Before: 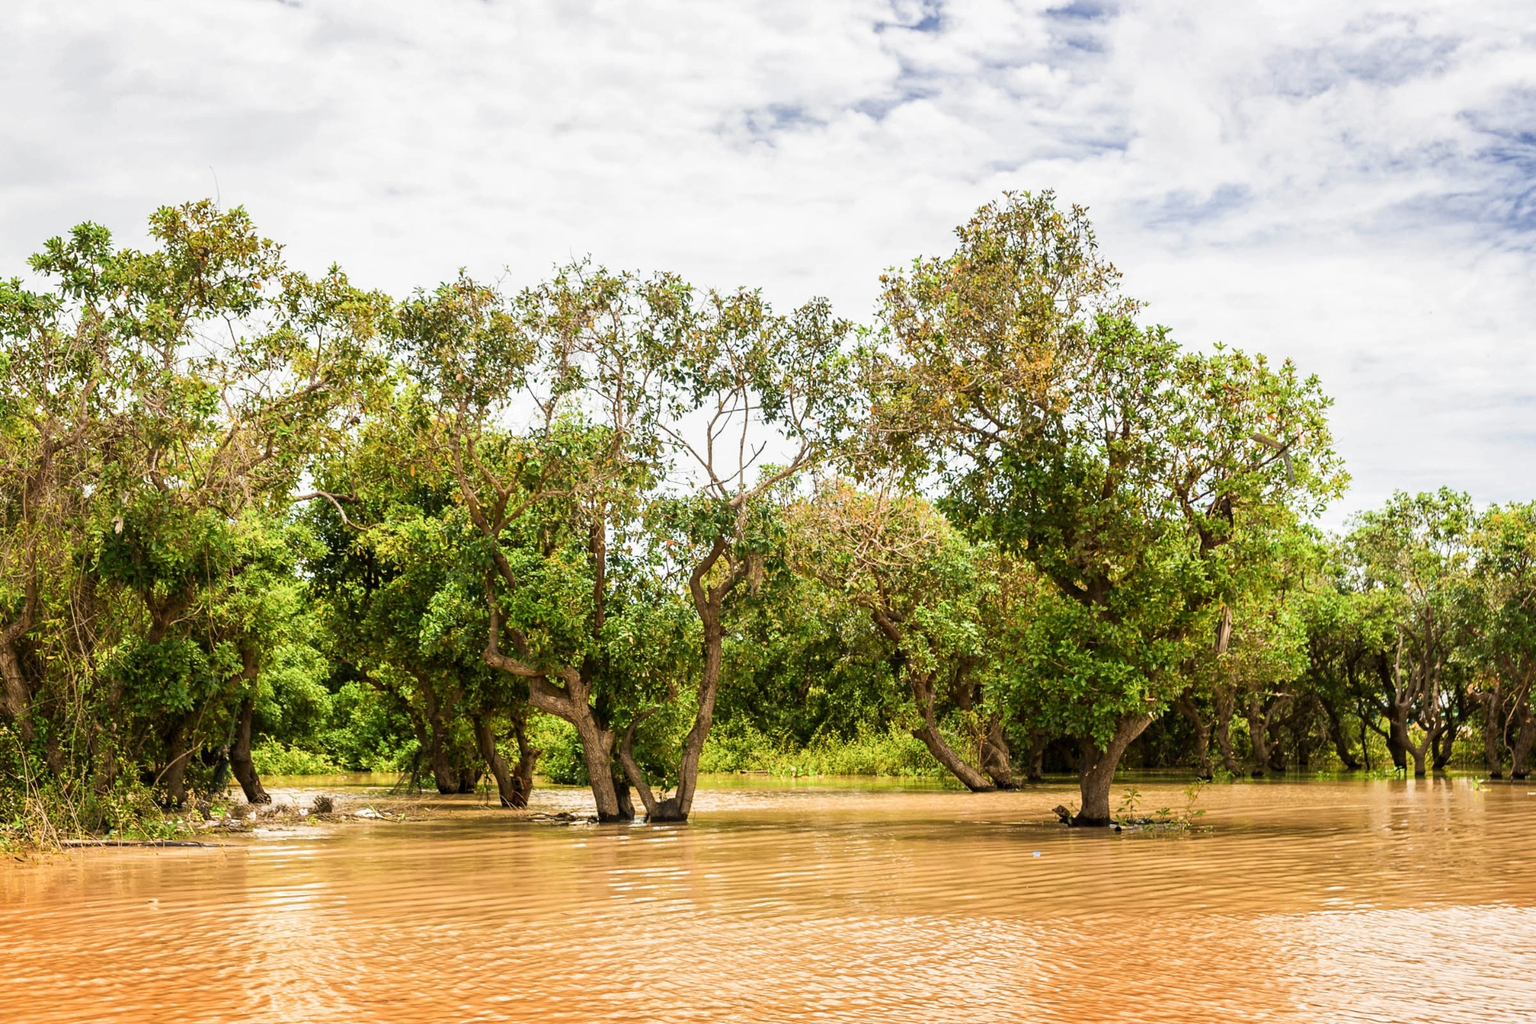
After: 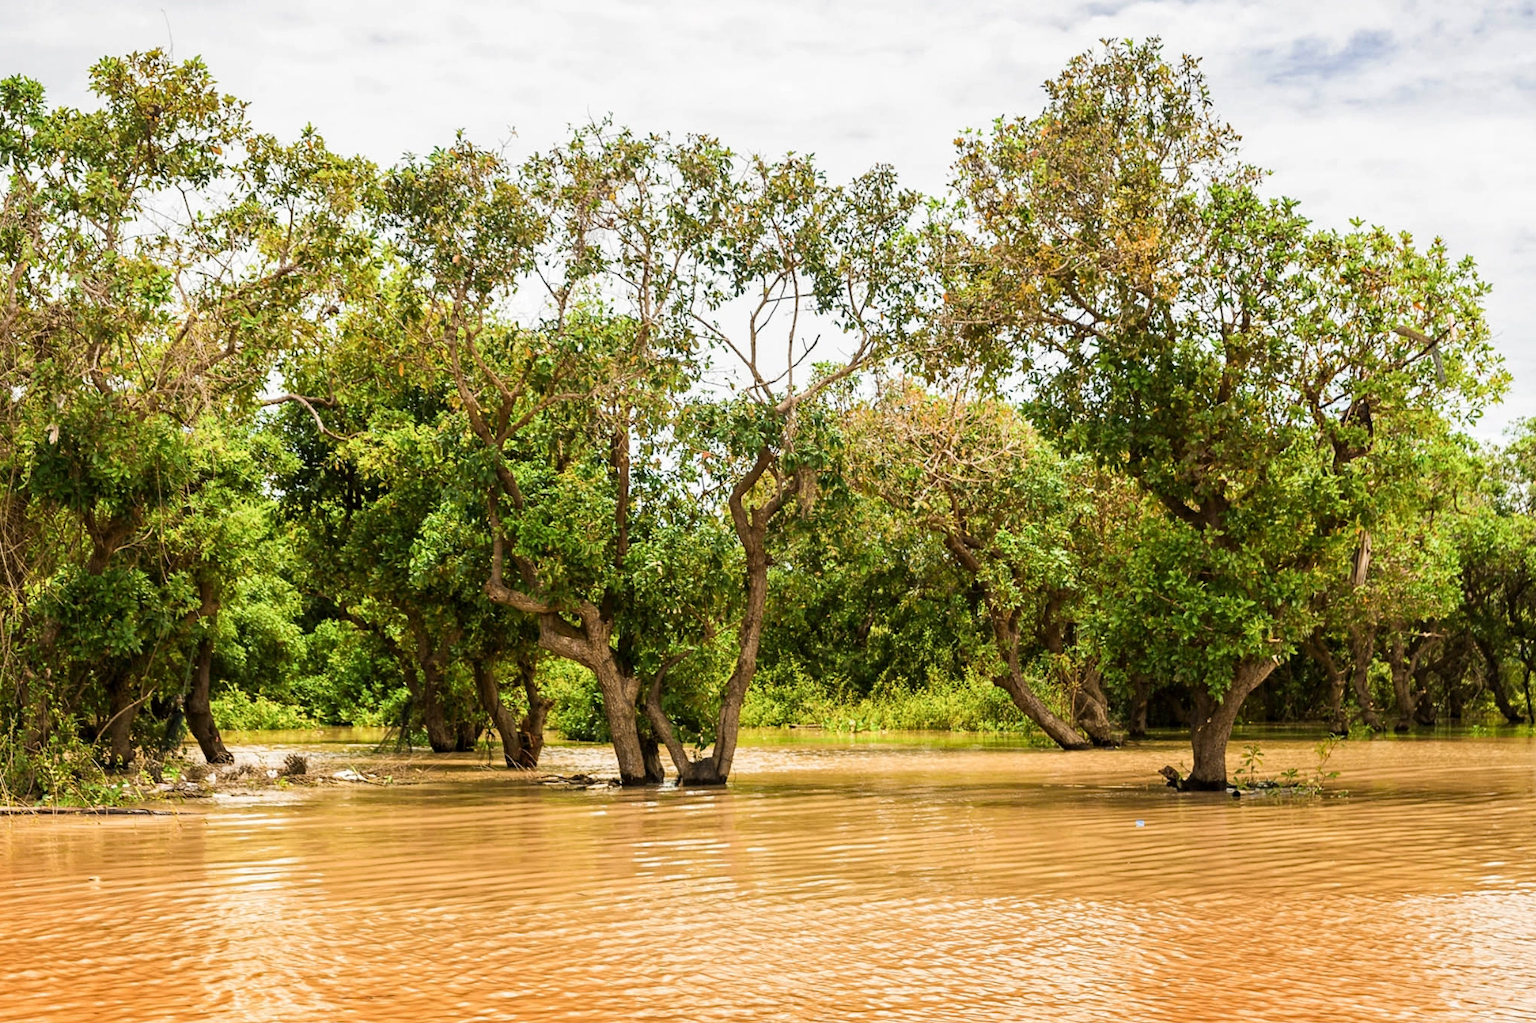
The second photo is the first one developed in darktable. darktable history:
haze removal: compatibility mode true, adaptive false
crop and rotate: left 4.842%, top 15.51%, right 10.668%
